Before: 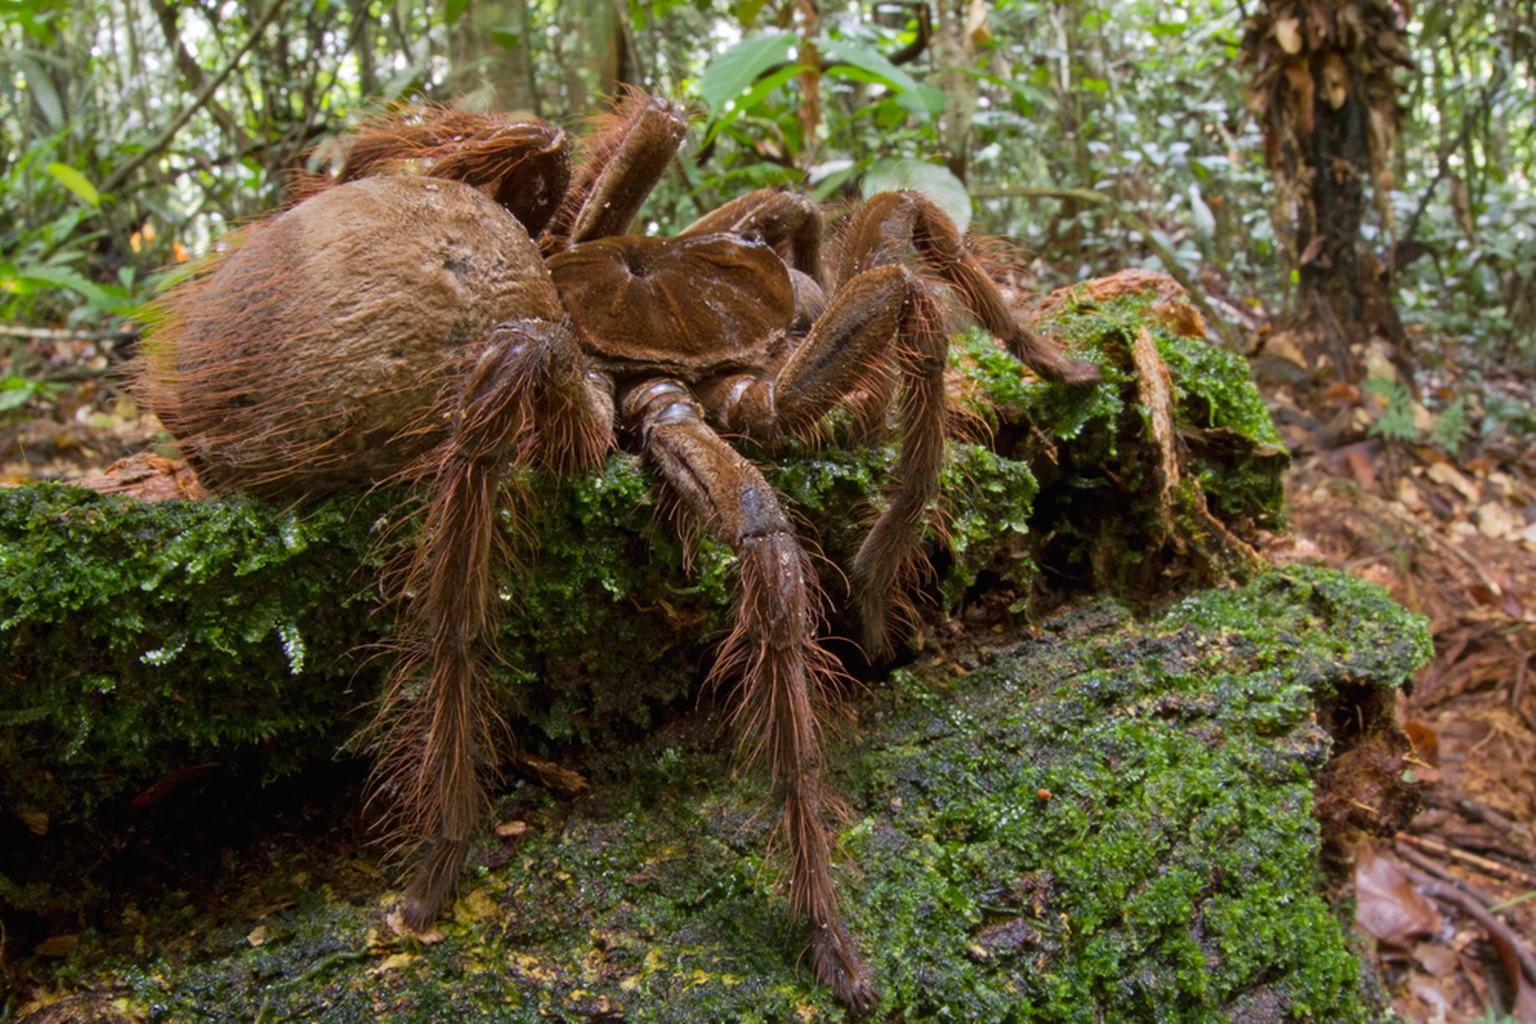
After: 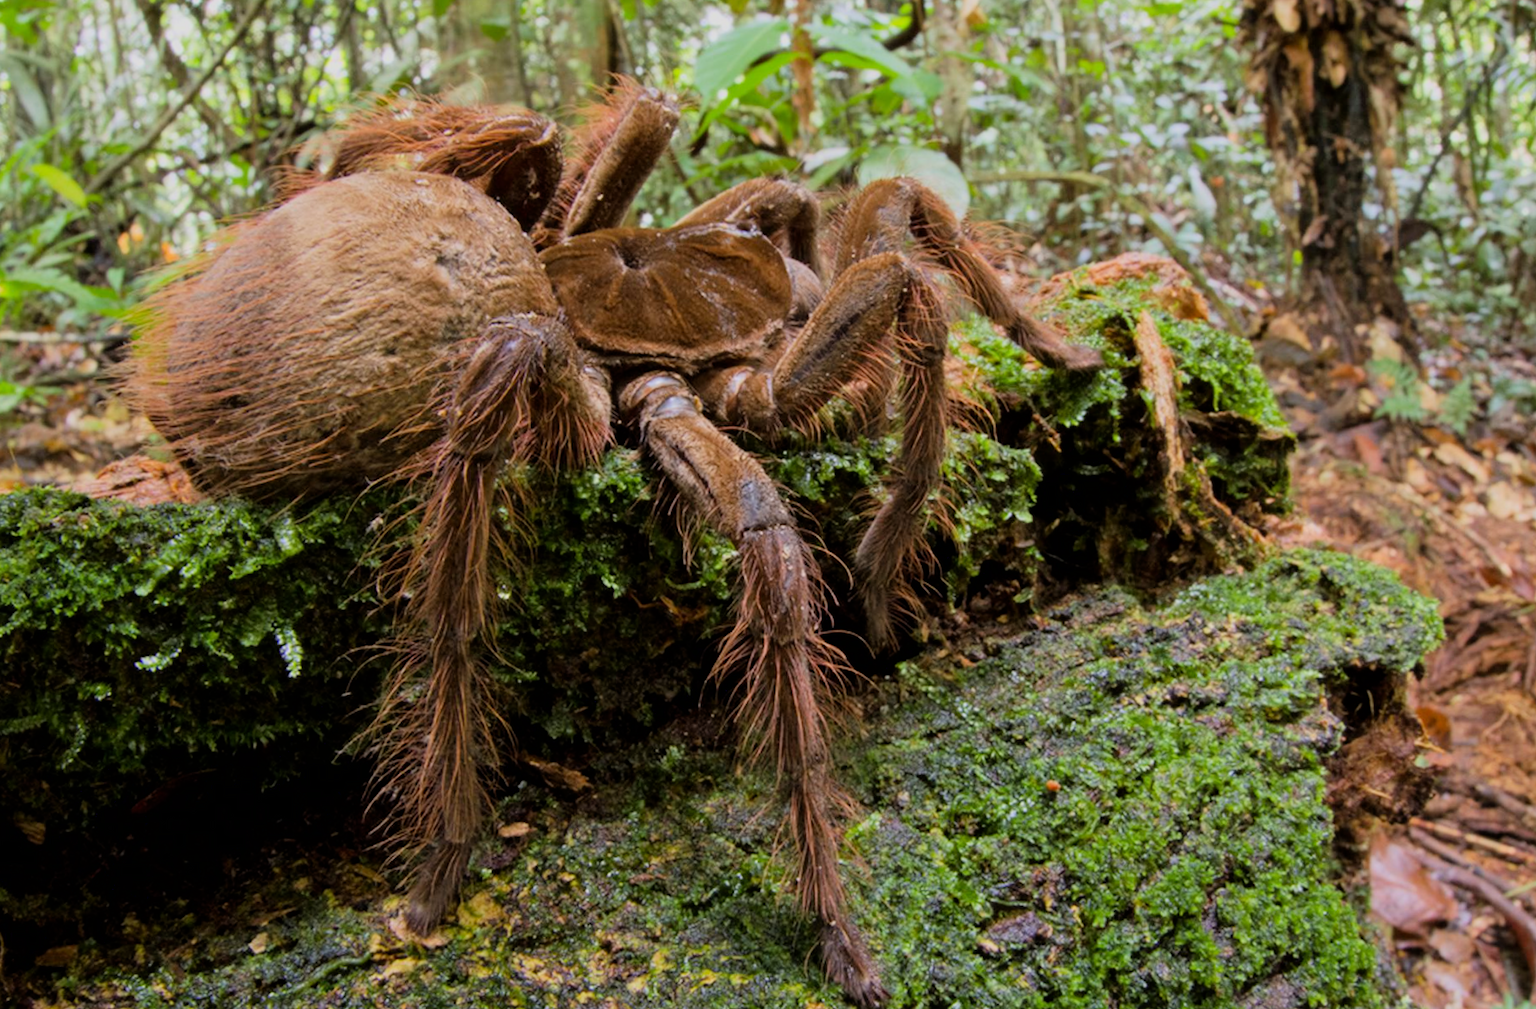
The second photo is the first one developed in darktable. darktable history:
filmic rgb: black relative exposure -7.15 EV, white relative exposure 5.36 EV, hardness 3.02, color science v6 (2022)
exposure: black level correction 0.001, exposure 0.5 EV, compensate exposure bias true, compensate highlight preservation false
rotate and perspective: rotation -1°, crop left 0.011, crop right 0.989, crop top 0.025, crop bottom 0.975
